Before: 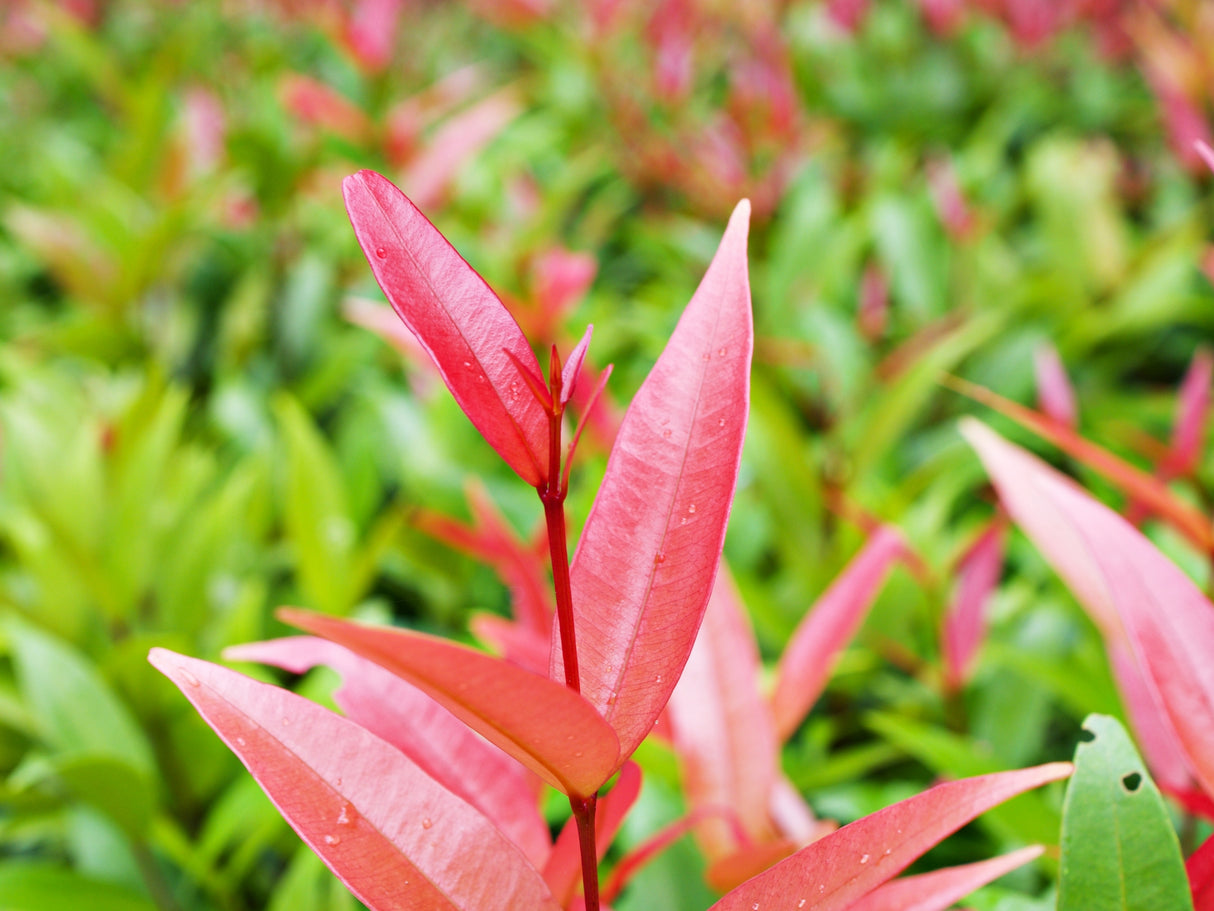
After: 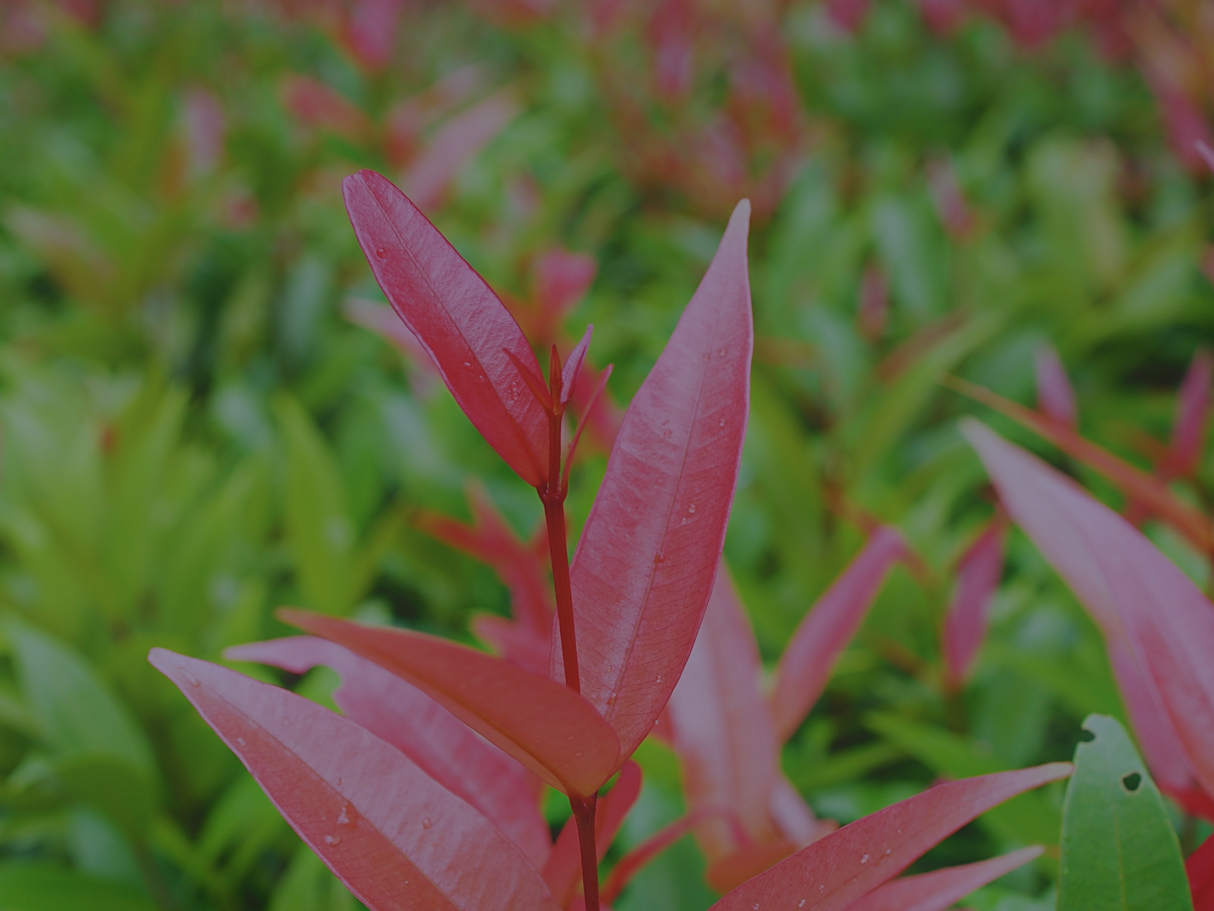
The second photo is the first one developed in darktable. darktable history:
color calibration: illuminant as shot in camera, x 0.37, y 0.382, temperature 4316.14 K
exposure: exposure -1.455 EV, compensate highlight preservation false
sharpen: on, module defaults
tone equalizer: edges refinement/feathering 500, mask exposure compensation -1.57 EV, preserve details no
color zones: curves: ch0 [(0.068, 0.464) (0.25, 0.5) (0.48, 0.508) (0.75, 0.536) (0.886, 0.476) (0.967, 0.456)]; ch1 [(0.066, 0.456) (0.25, 0.5) (0.616, 0.508) (0.746, 0.56) (0.934, 0.444)]
contrast equalizer: octaves 7, y [[0.6 ×6], [0.55 ×6], [0 ×6], [0 ×6], [0 ×6]], mix -0.982
